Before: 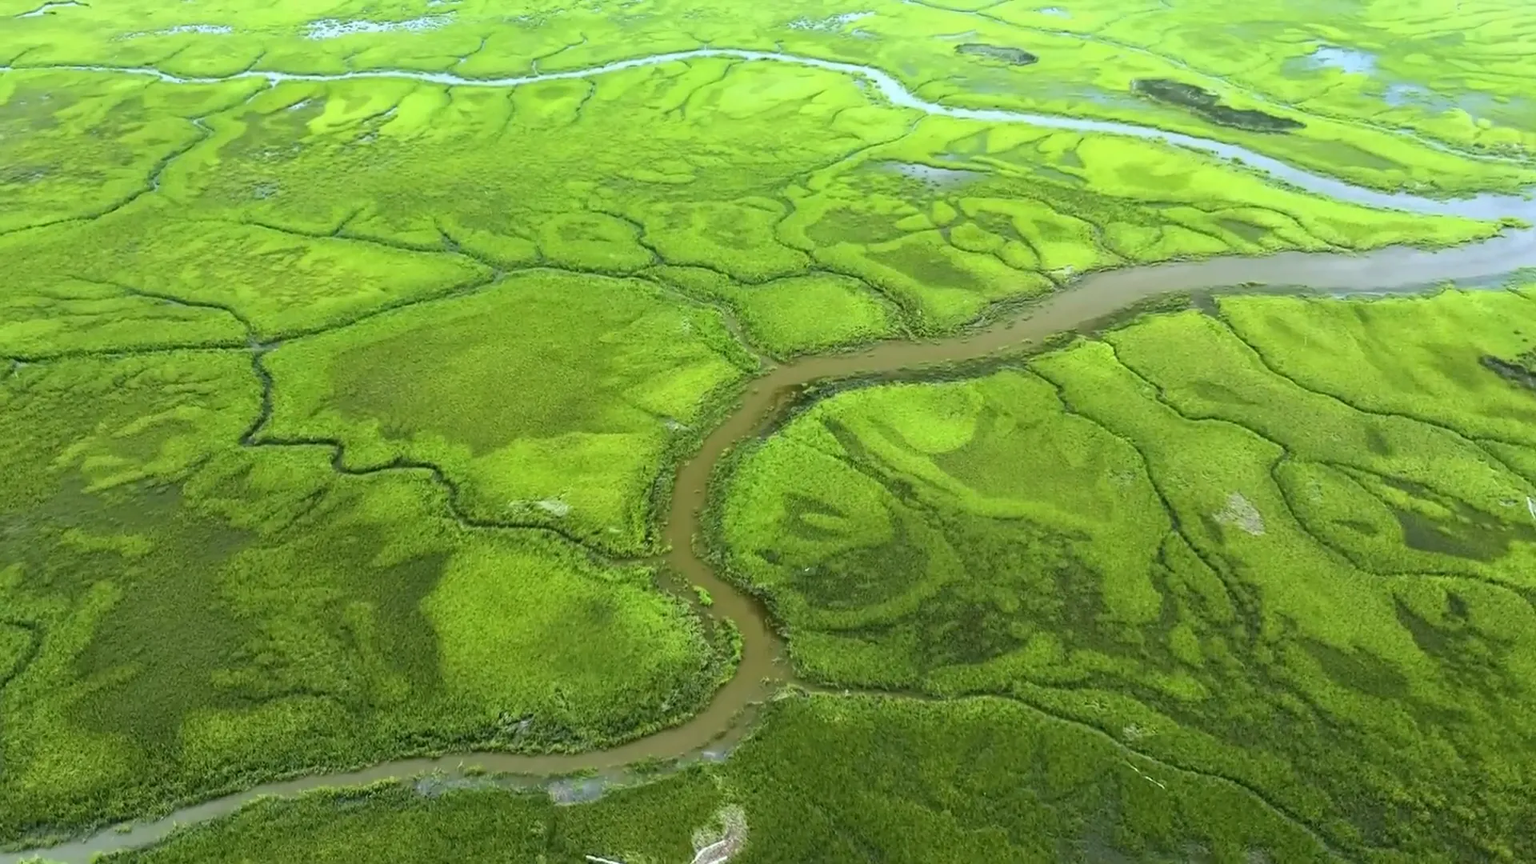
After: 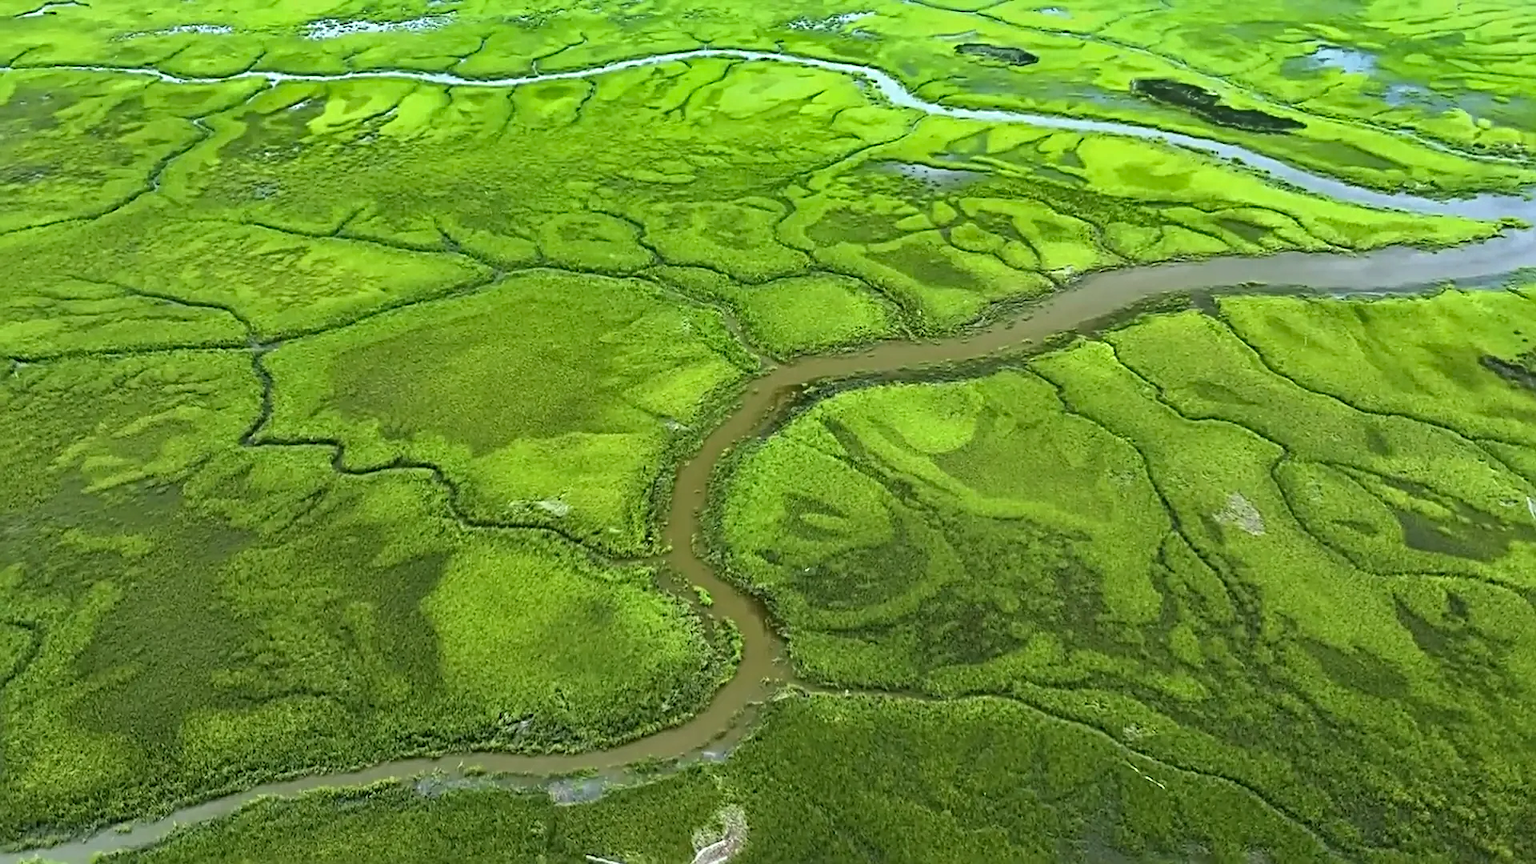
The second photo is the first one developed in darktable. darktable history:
shadows and highlights: radius 108.52, shadows 23.73, highlights -59.32, low approximation 0.01, soften with gaussian
sharpen: radius 4
